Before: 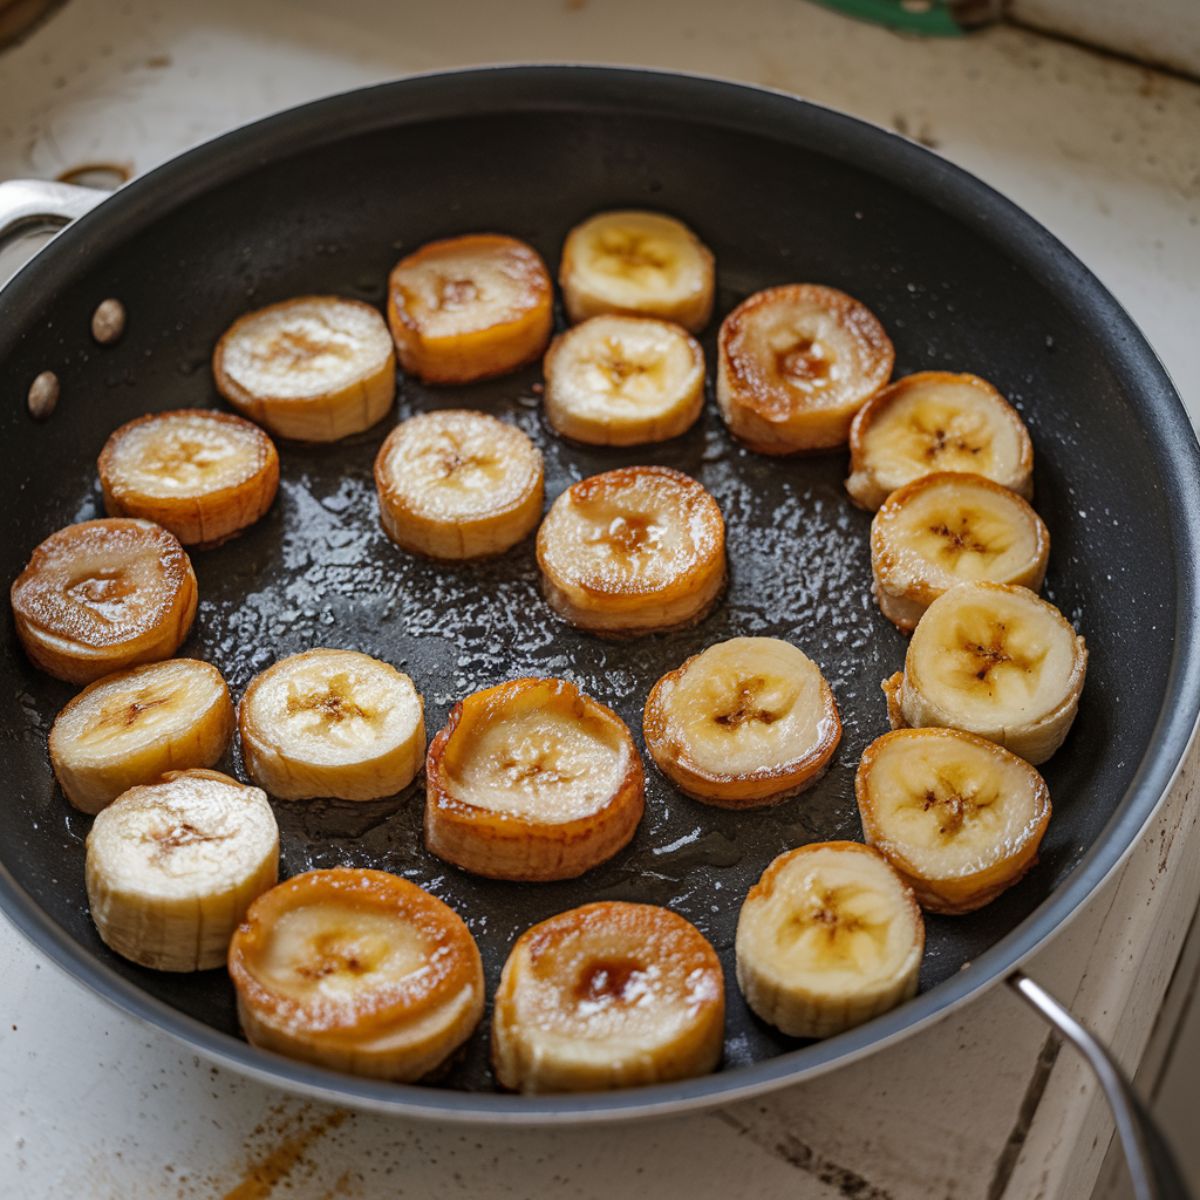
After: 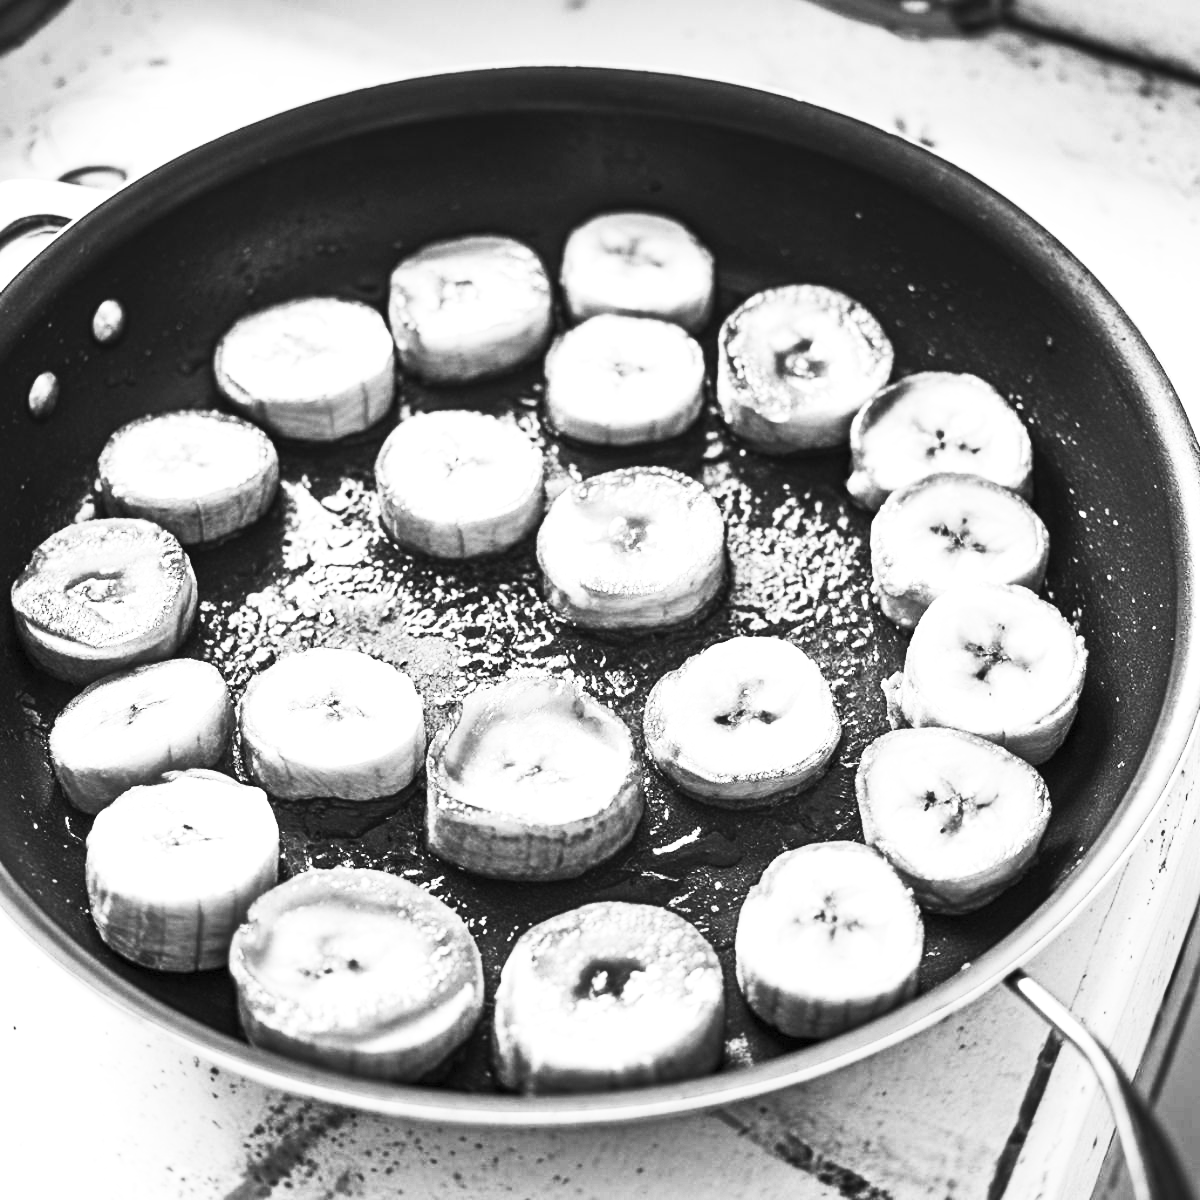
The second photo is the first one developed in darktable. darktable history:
contrast brightness saturation: contrast 0.53, brightness 0.47, saturation -1
tone equalizer: -8 EV -0.75 EV, -7 EV -0.7 EV, -6 EV -0.6 EV, -5 EV -0.4 EV, -3 EV 0.4 EV, -2 EV 0.6 EV, -1 EV 0.7 EV, +0 EV 0.75 EV, edges refinement/feathering 500, mask exposure compensation -1.57 EV, preserve details no
exposure: exposure 0.781 EV, compensate highlight preservation false
white balance: red 0.766, blue 1.537
